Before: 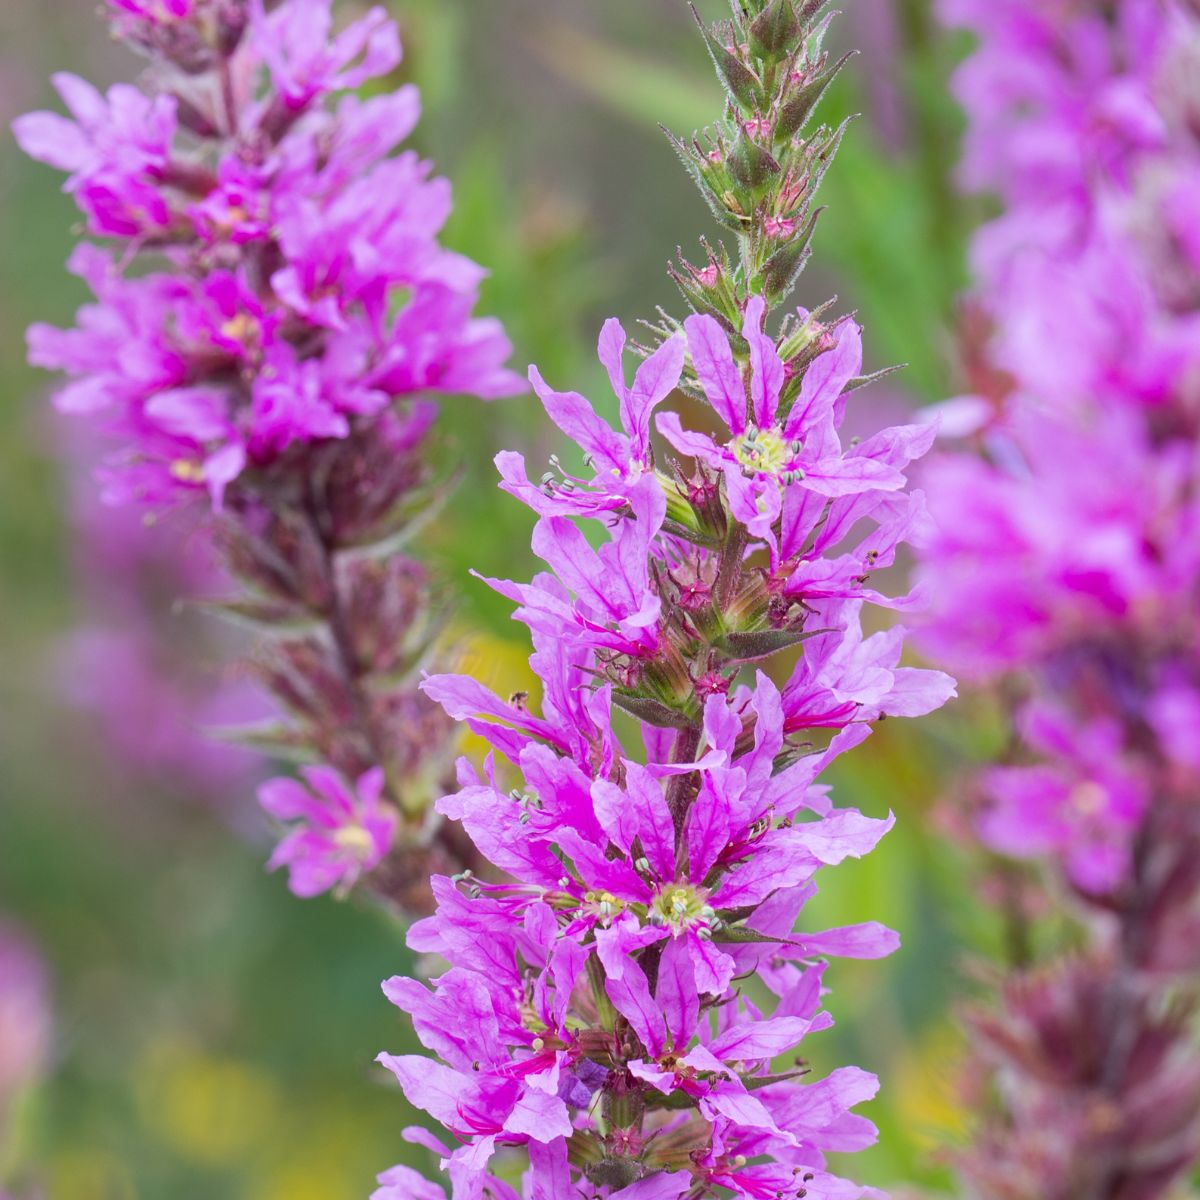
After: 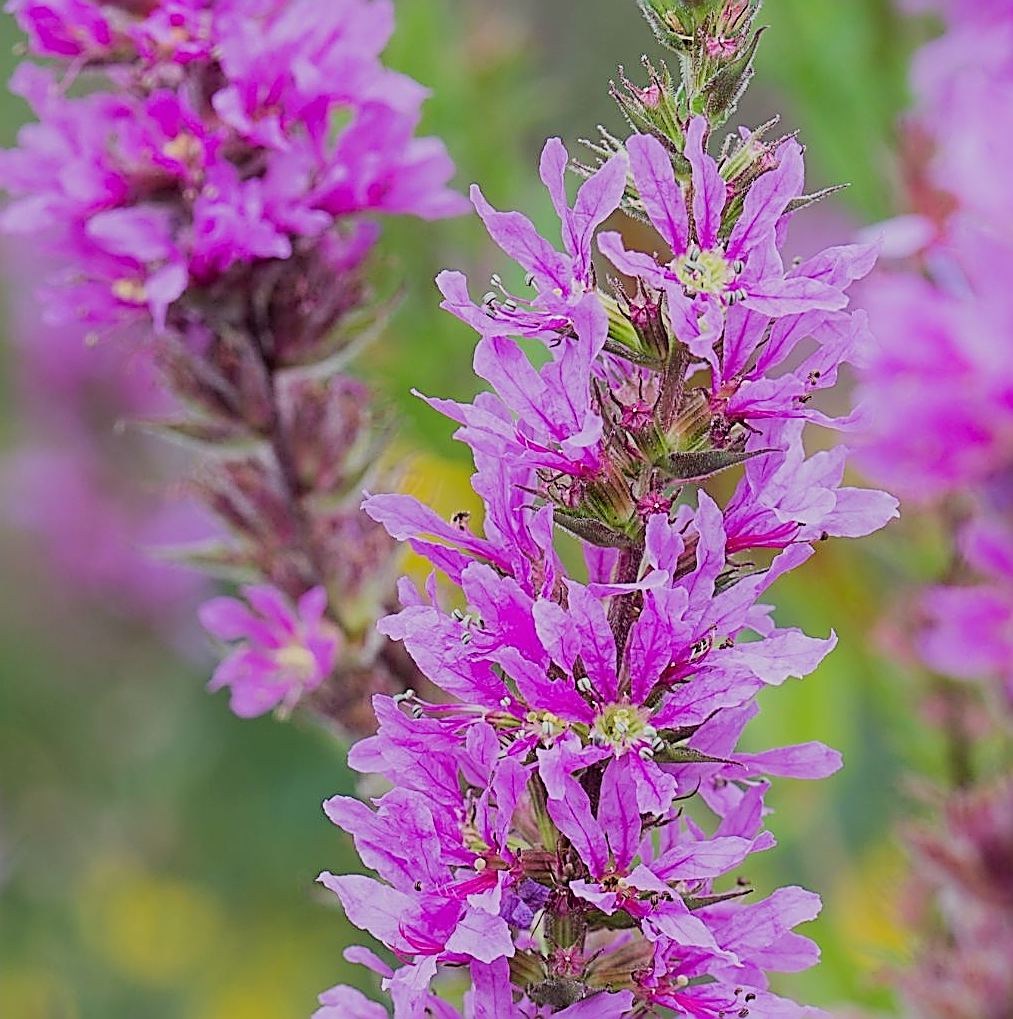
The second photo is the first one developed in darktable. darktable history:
sharpen: amount 1.877
shadows and highlights: shadows -26.17, highlights 50.03, soften with gaussian
crop and rotate: left 4.864%, top 15.064%, right 10.663%
filmic rgb: black relative exposure -7.65 EV, white relative exposure 4.56 EV, hardness 3.61
